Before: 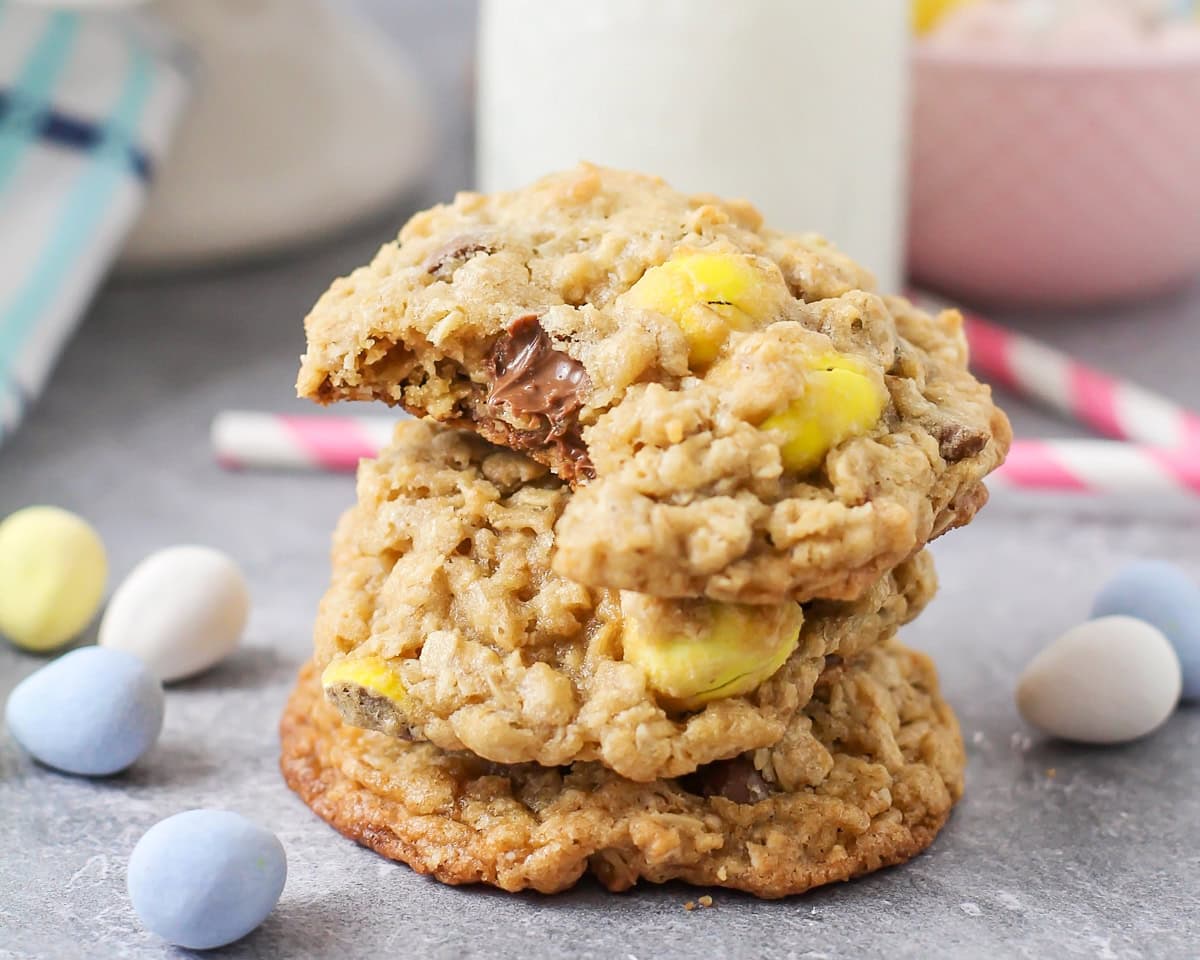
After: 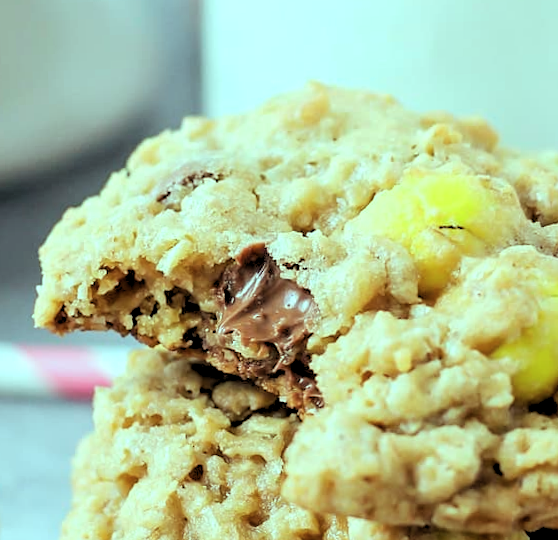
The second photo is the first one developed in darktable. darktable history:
rgb levels: levels [[0.034, 0.472, 0.904], [0, 0.5, 1], [0, 0.5, 1]]
color balance rgb: shadows lift › chroma 7.23%, shadows lift › hue 246.48°, highlights gain › chroma 5.38%, highlights gain › hue 196.93°, white fulcrum 1 EV
crop: left 17.835%, top 7.675%, right 32.881%, bottom 32.213%
rotate and perspective: rotation 0.062°, lens shift (vertical) 0.115, lens shift (horizontal) -0.133, crop left 0.047, crop right 0.94, crop top 0.061, crop bottom 0.94
